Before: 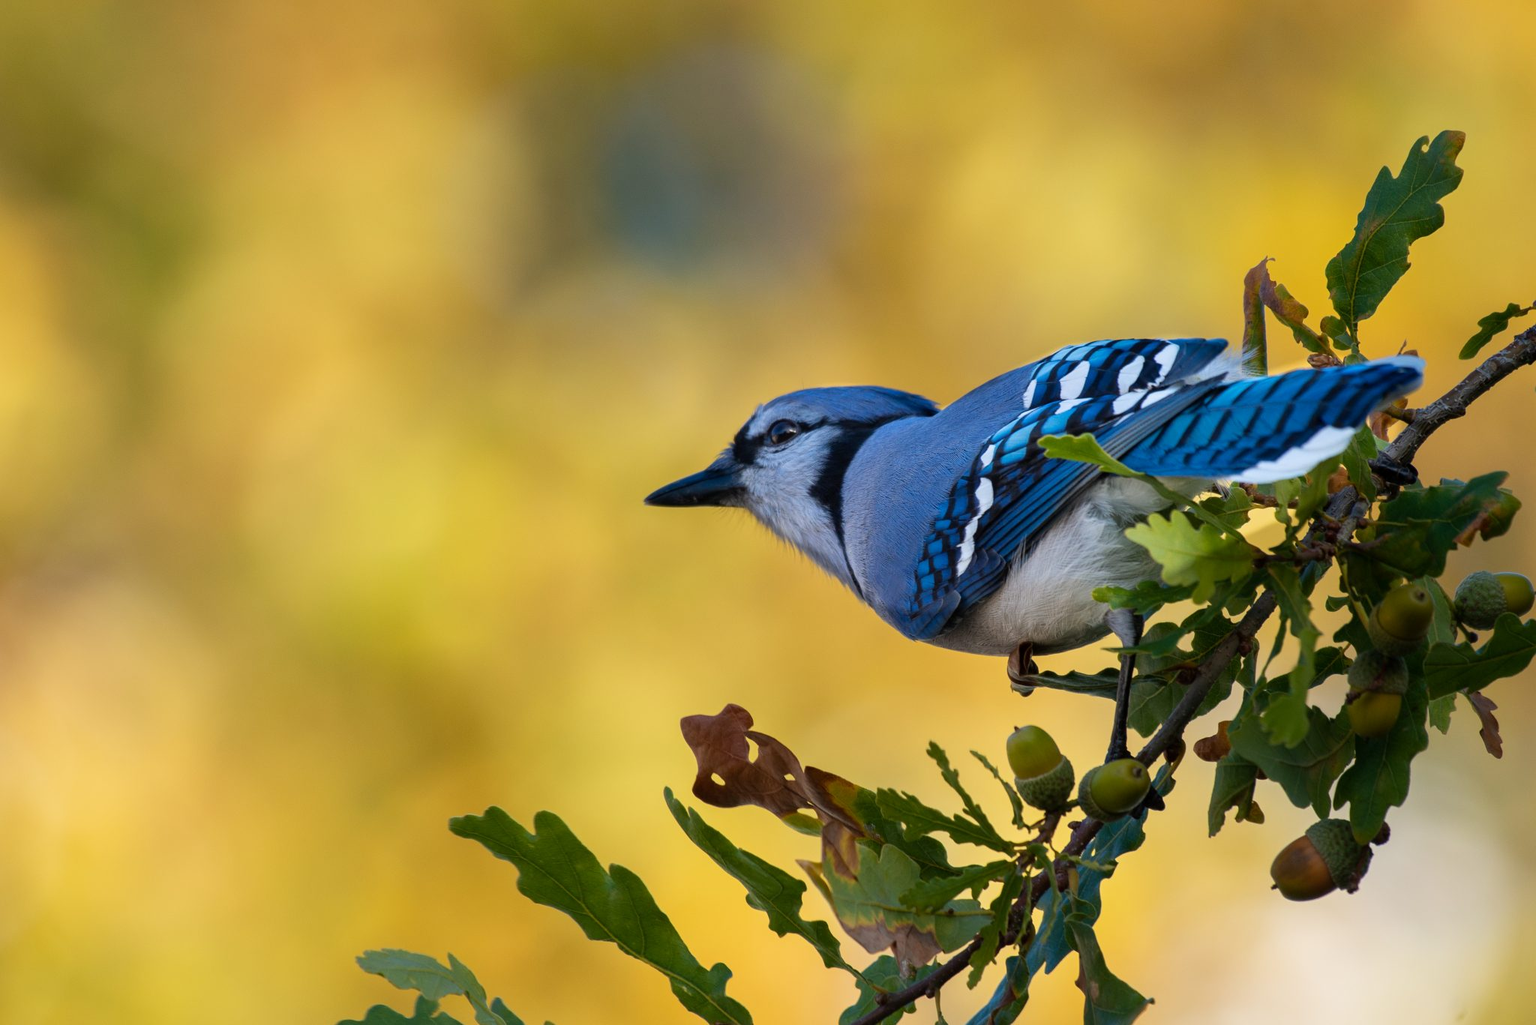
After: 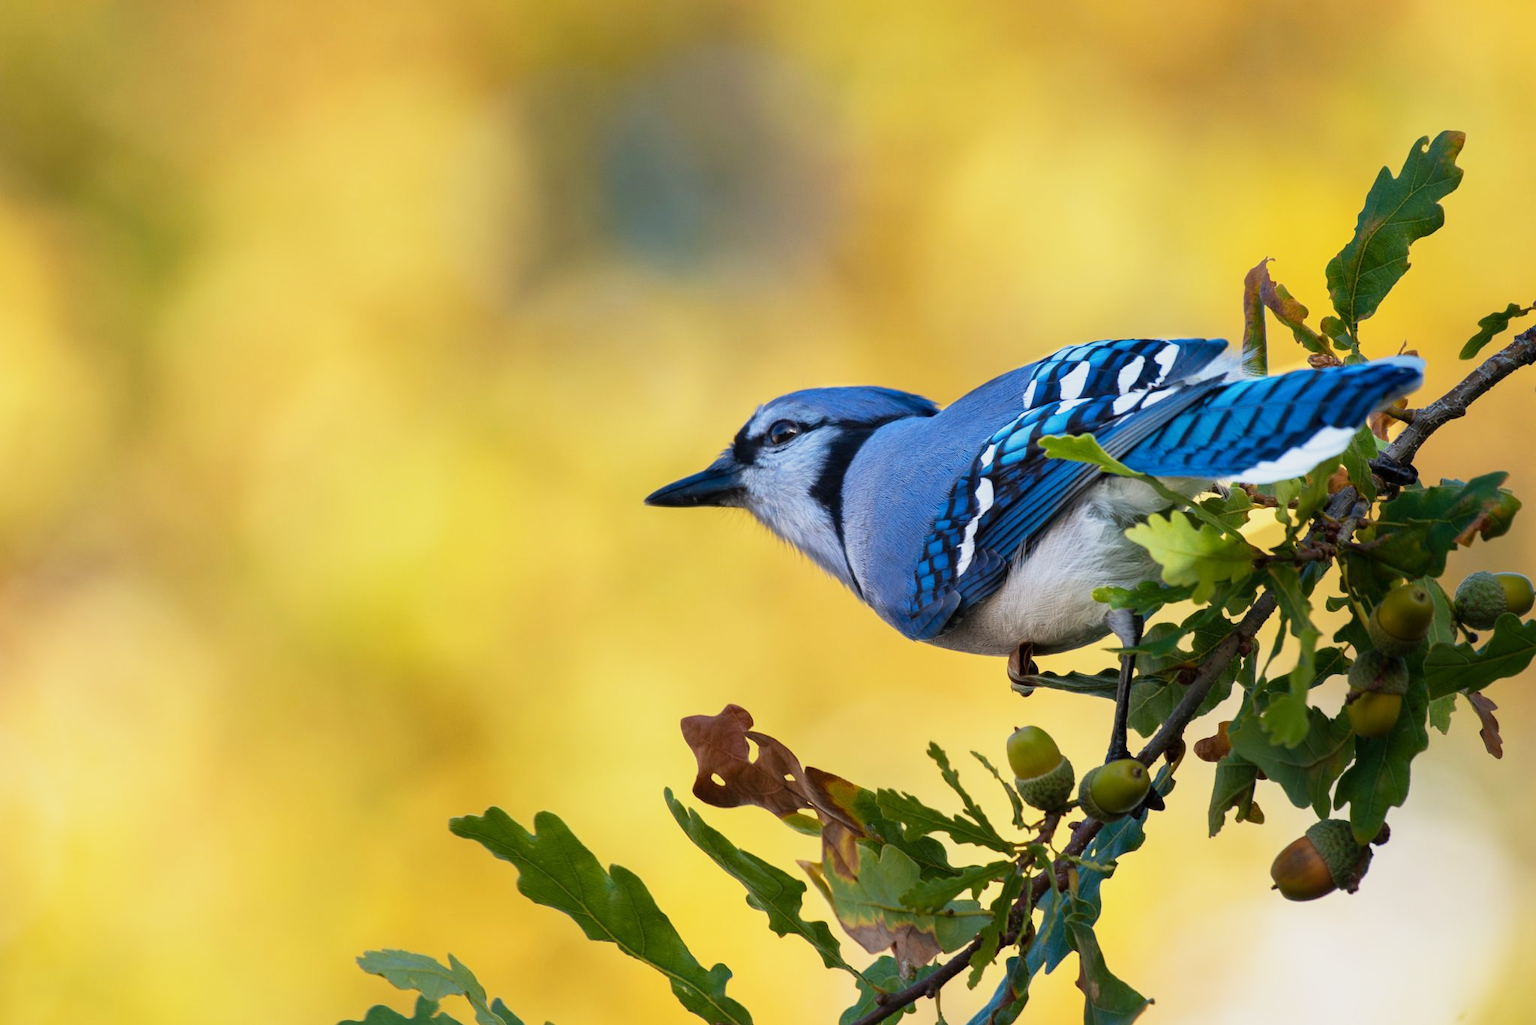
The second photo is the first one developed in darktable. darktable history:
levels: levels [0, 0.499, 1]
base curve: curves: ch0 [(0, 0) (0.088, 0.125) (0.176, 0.251) (0.354, 0.501) (0.613, 0.749) (1, 0.877)], preserve colors none
